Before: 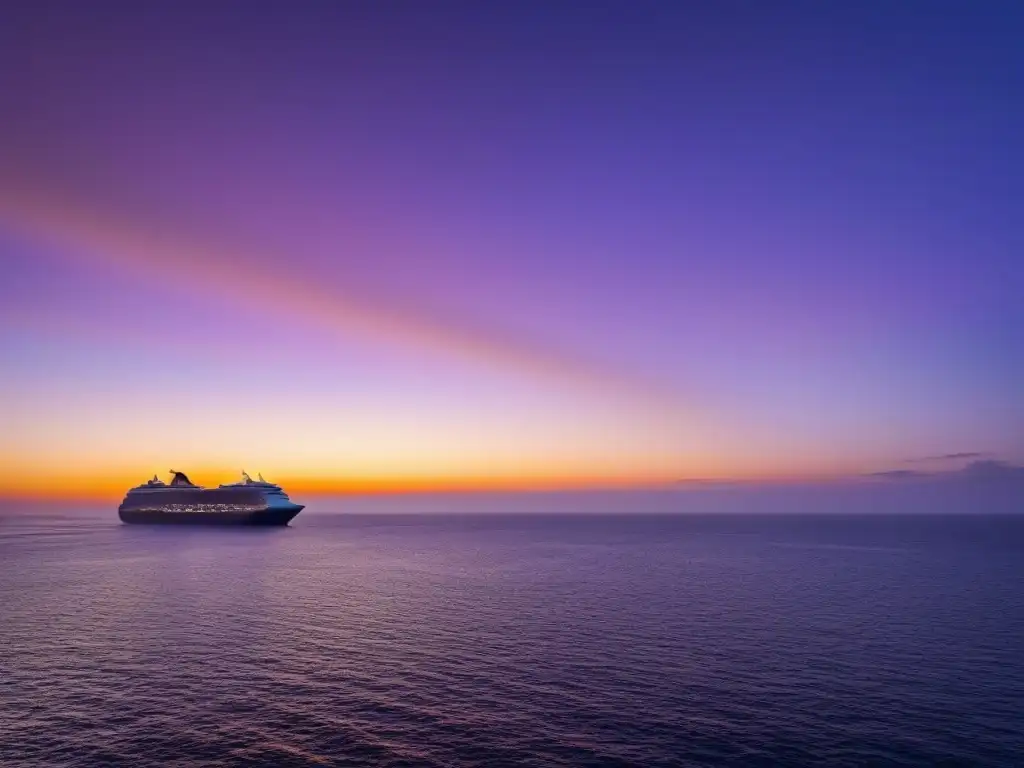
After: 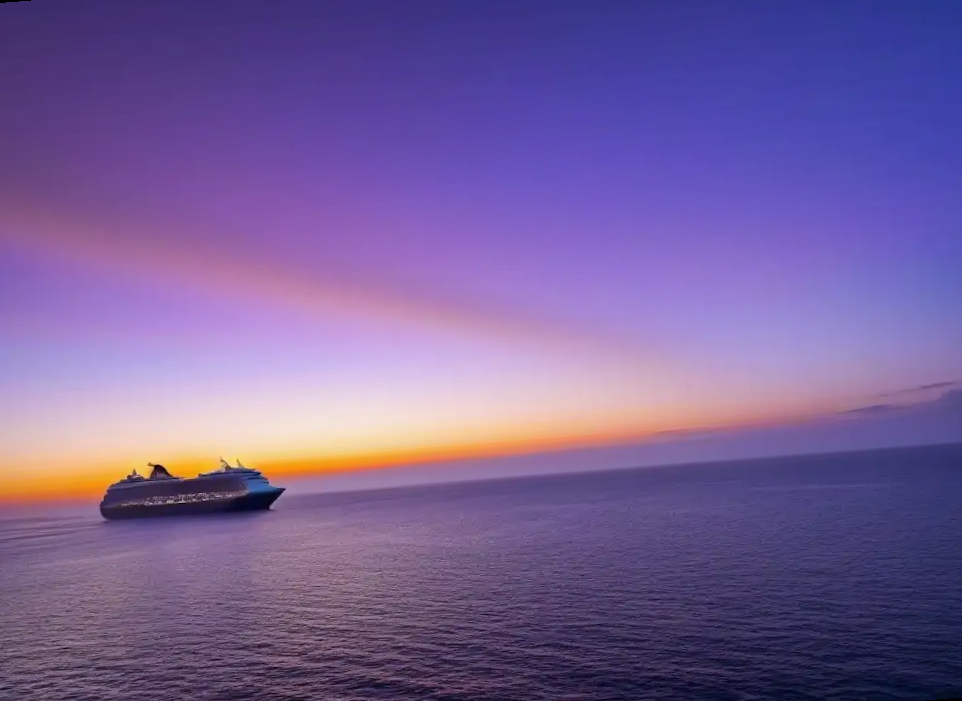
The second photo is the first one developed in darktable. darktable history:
rotate and perspective: rotation -4.57°, crop left 0.054, crop right 0.944, crop top 0.087, crop bottom 0.914
white balance: red 0.984, blue 1.059
